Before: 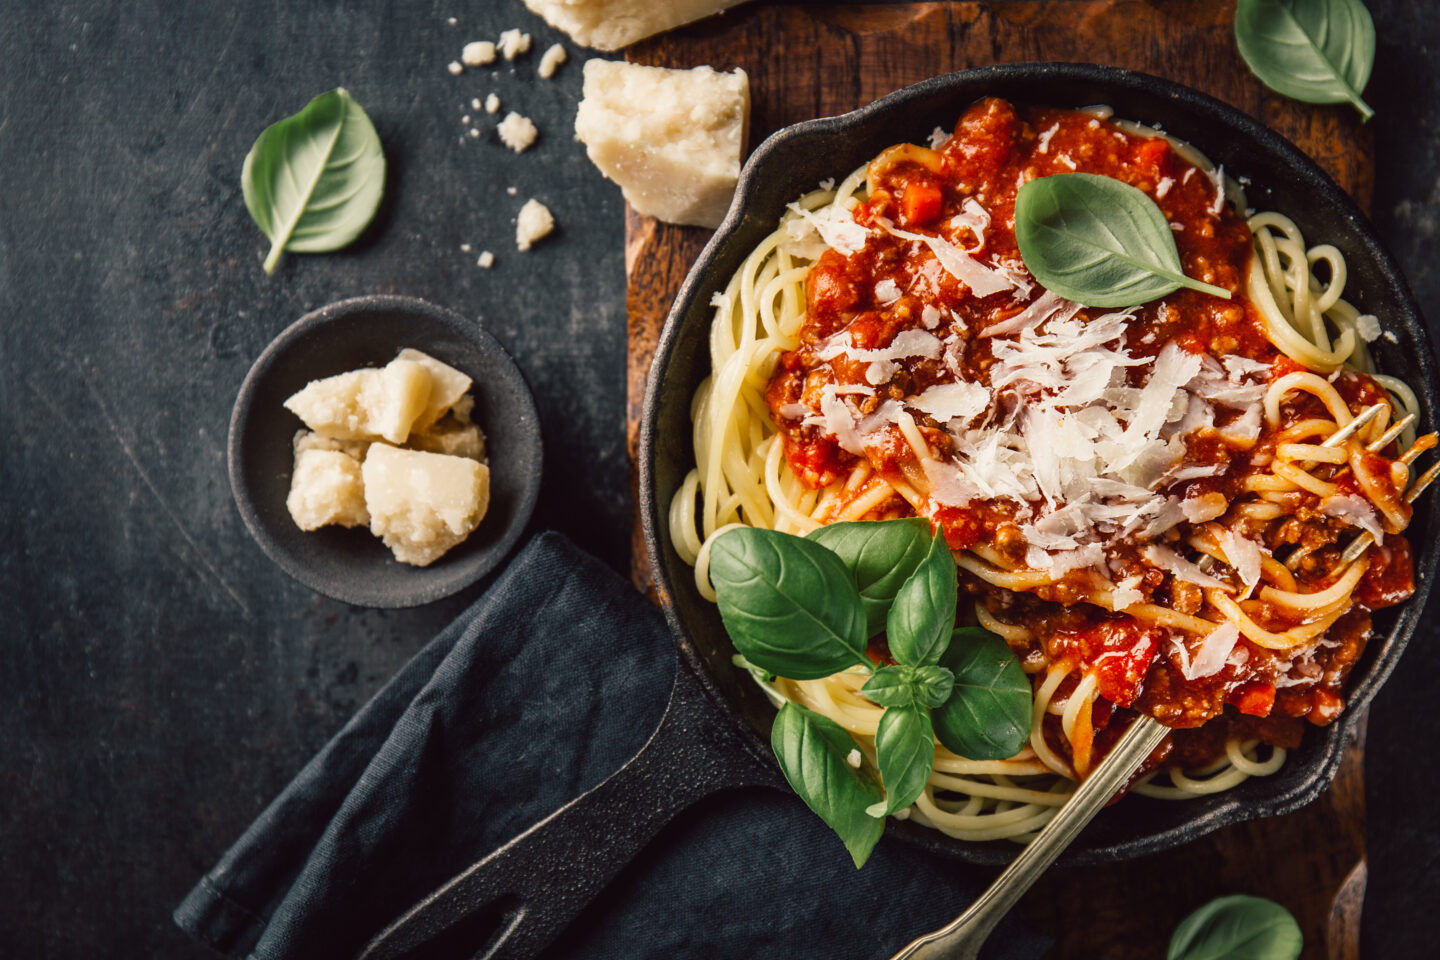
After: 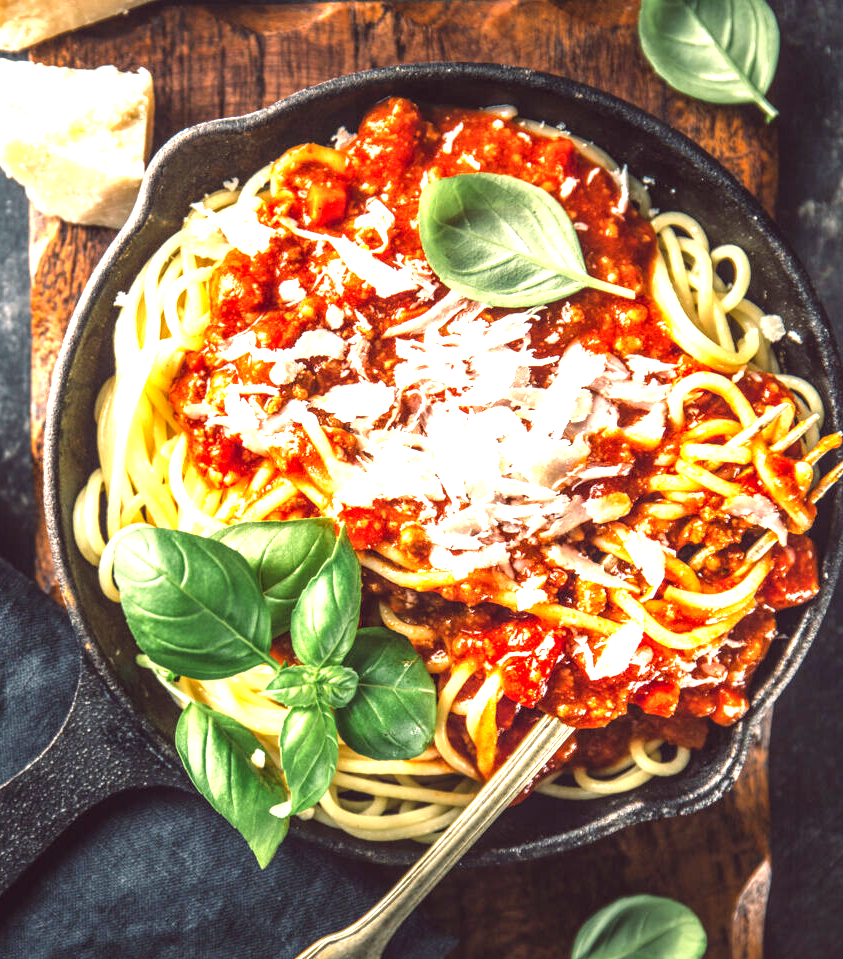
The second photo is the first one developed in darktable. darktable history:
exposure: black level correction 0, exposure 1.7 EV, compensate exposure bias true, compensate highlight preservation false
crop: left 41.402%
local contrast: on, module defaults
